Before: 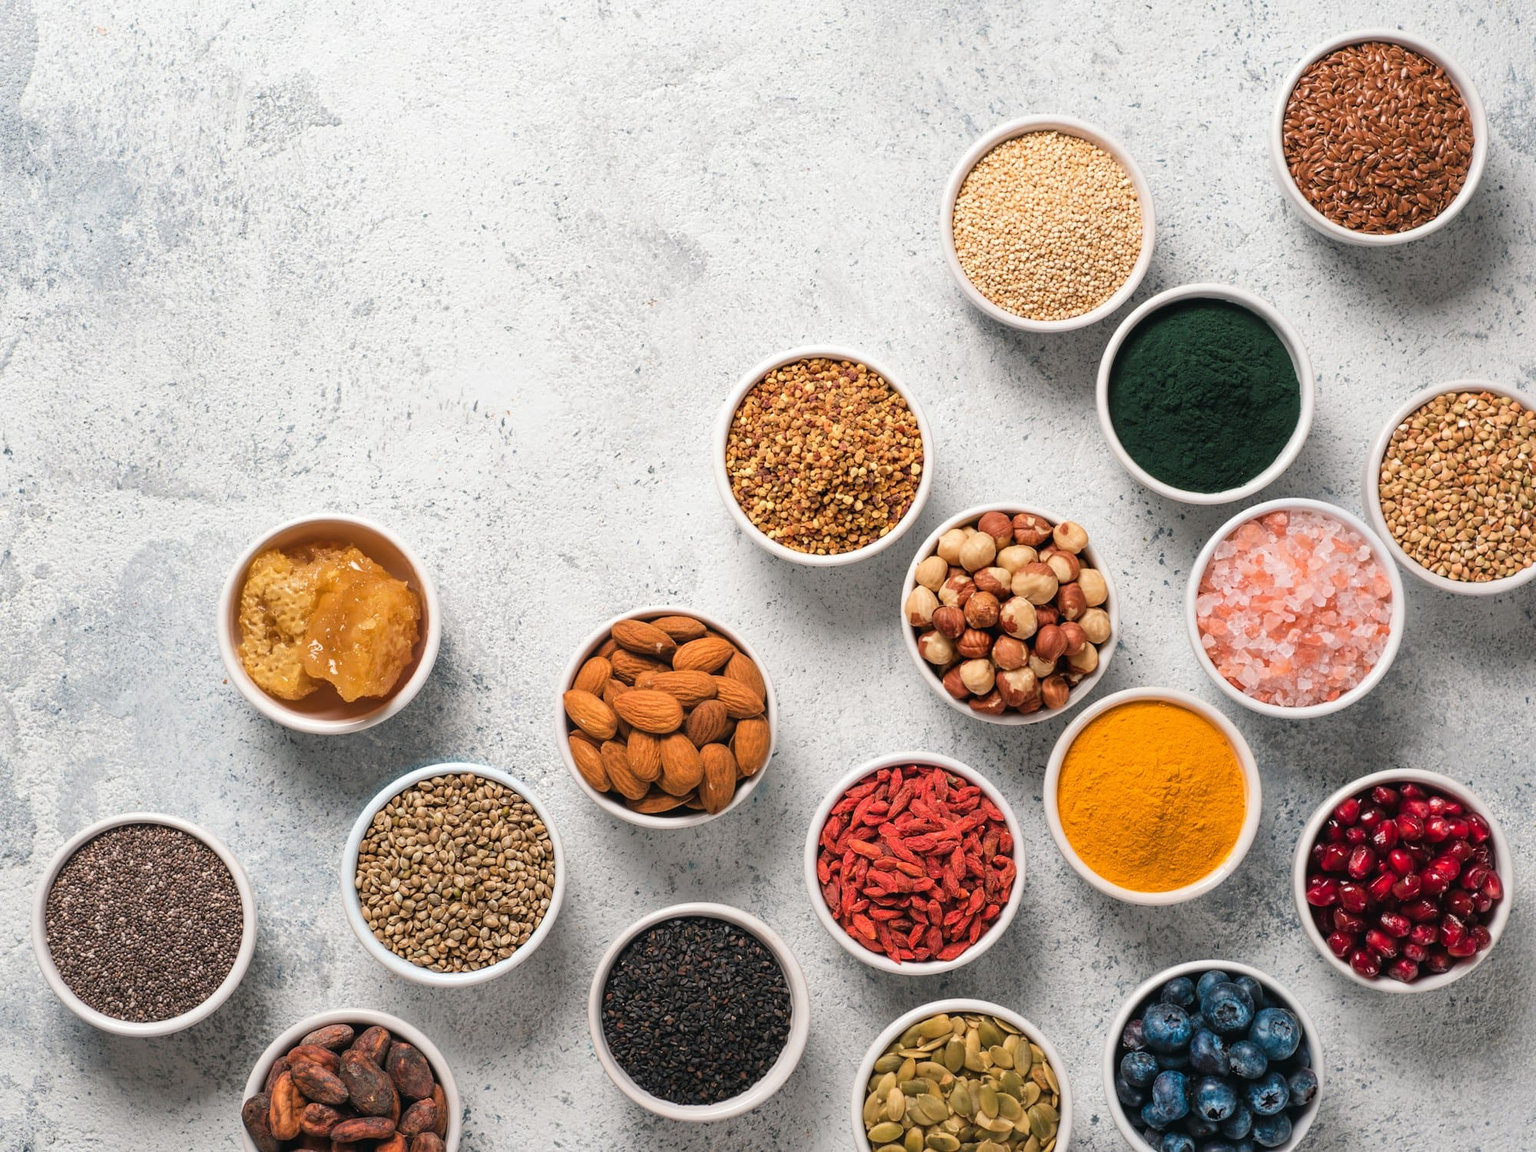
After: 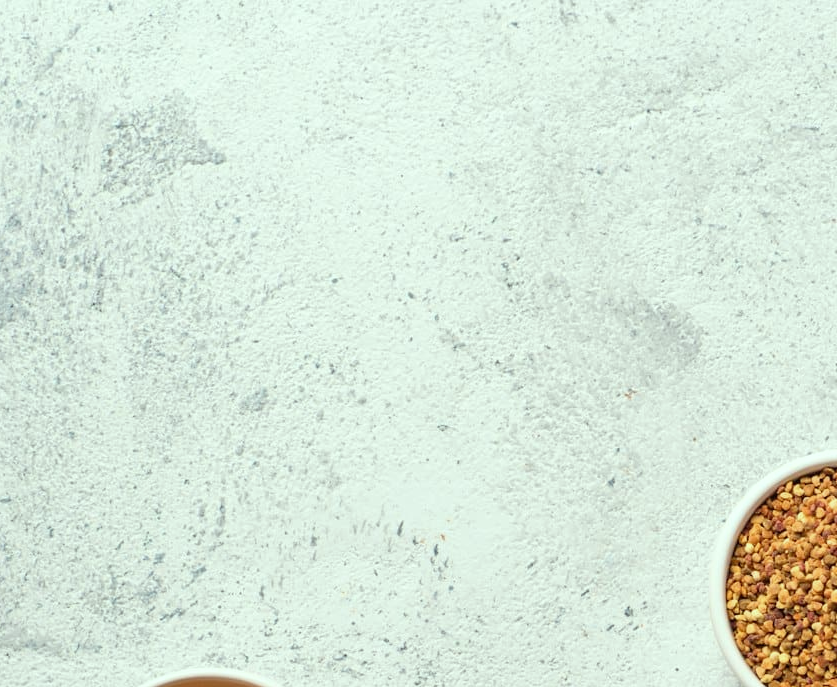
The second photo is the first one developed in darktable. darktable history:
crop and rotate: left 10.963%, top 0.051%, right 47.163%, bottom 54.085%
color correction: highlights a* -8.2, highlights b* 3.11
